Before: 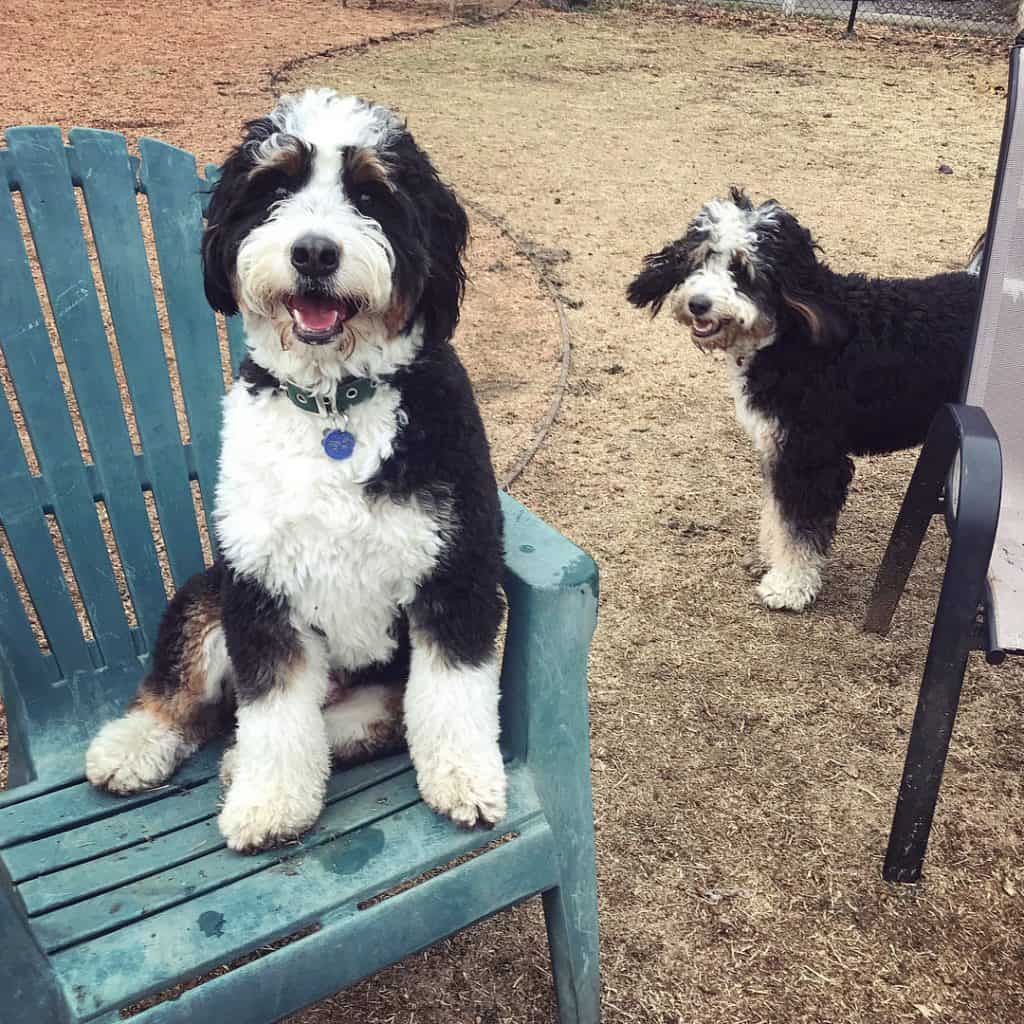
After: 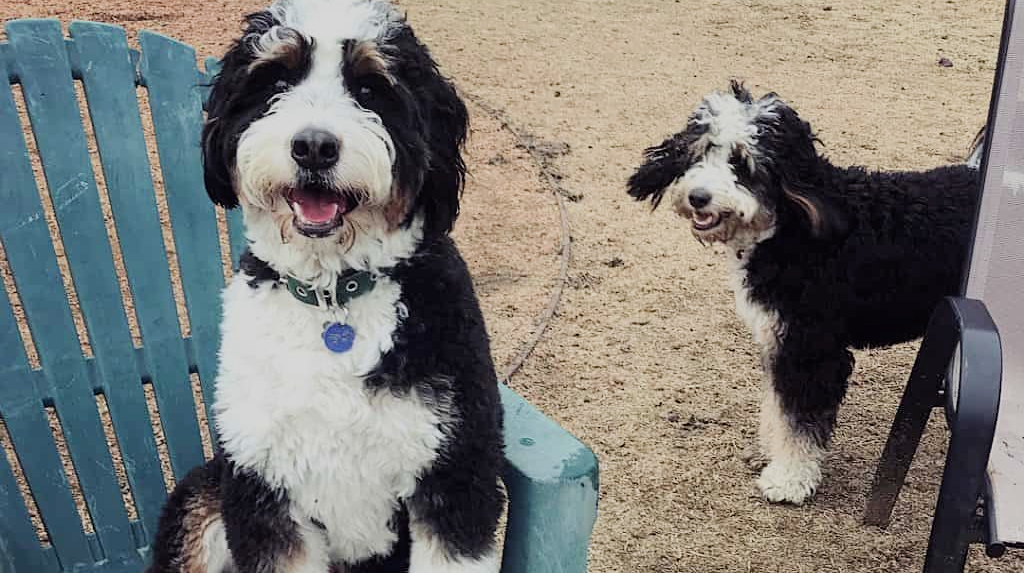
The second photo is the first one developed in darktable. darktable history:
filmic rgb: black relative exposure -7.65 EV, white relative exposure 4.56 EV, hardness 3.61, contrast 1.058, iterations of high-quality reconstruction 10
crop and rotate: top 10.513%, bottom 33.456%
exposure: exposure -0.017 EV, compensate exposure bias true, compensate highlight preservation false
sharpen: amount 0.207
tone equalizer: on, module defaults
